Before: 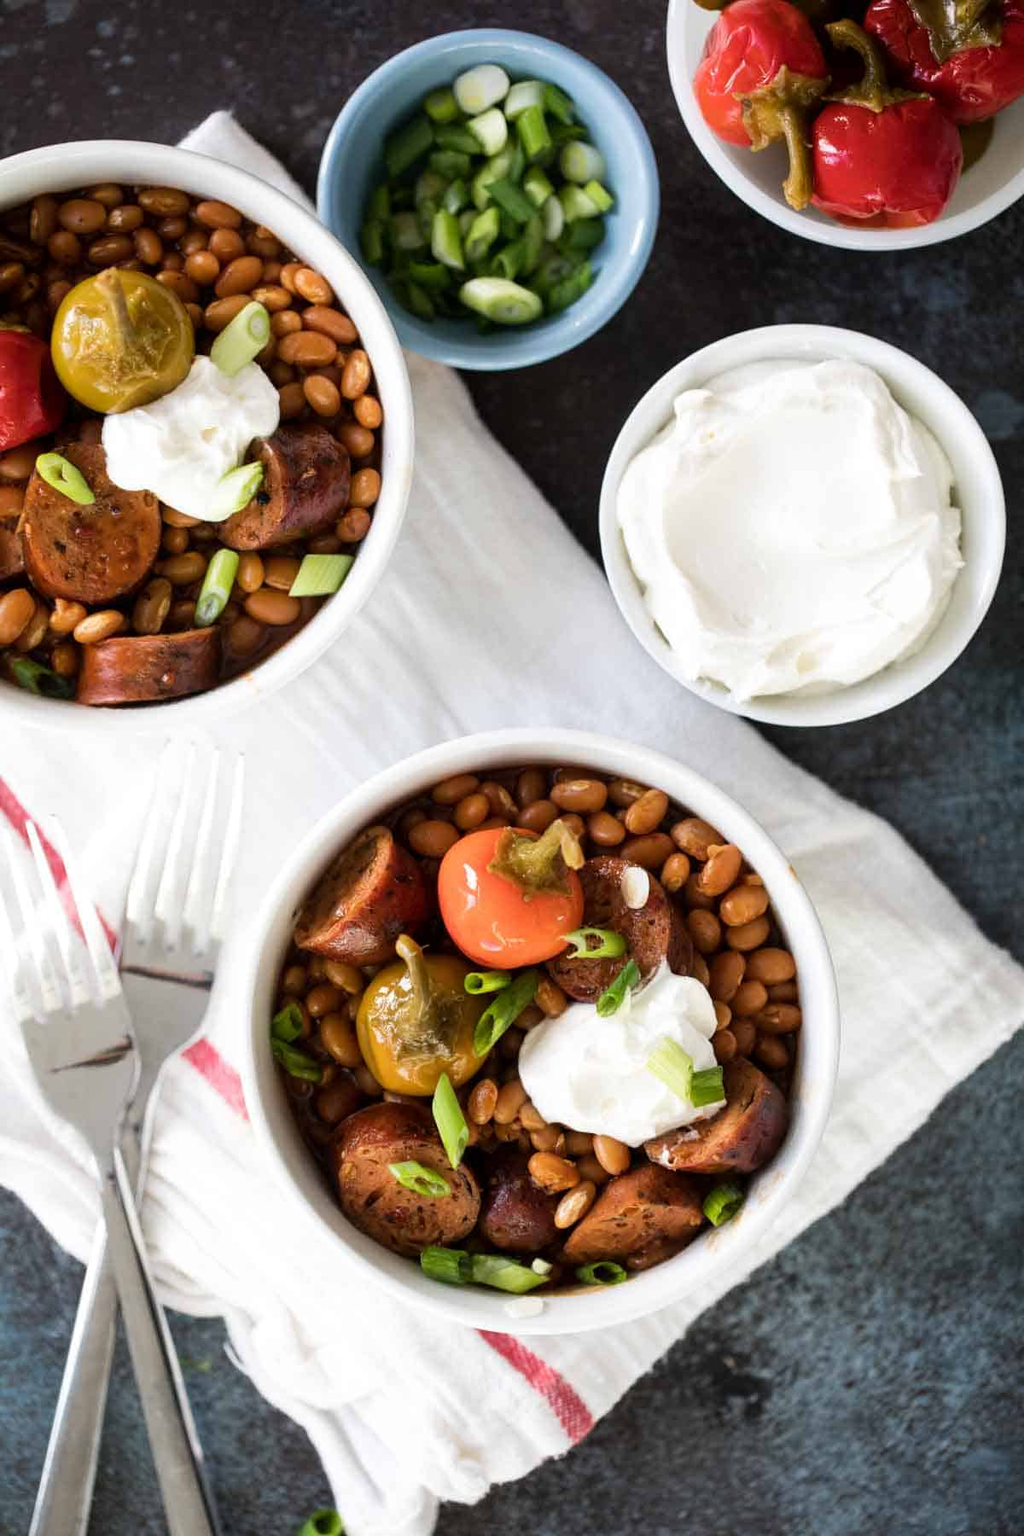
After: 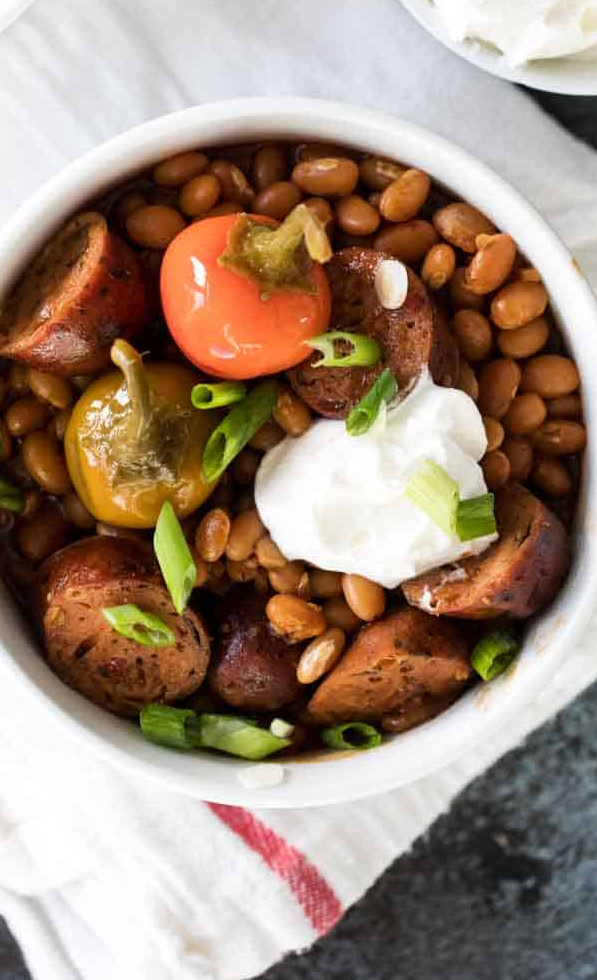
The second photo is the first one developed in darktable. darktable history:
crop: left 29.433%, top 42.007%, right 20.784%, bottom 3.503%
